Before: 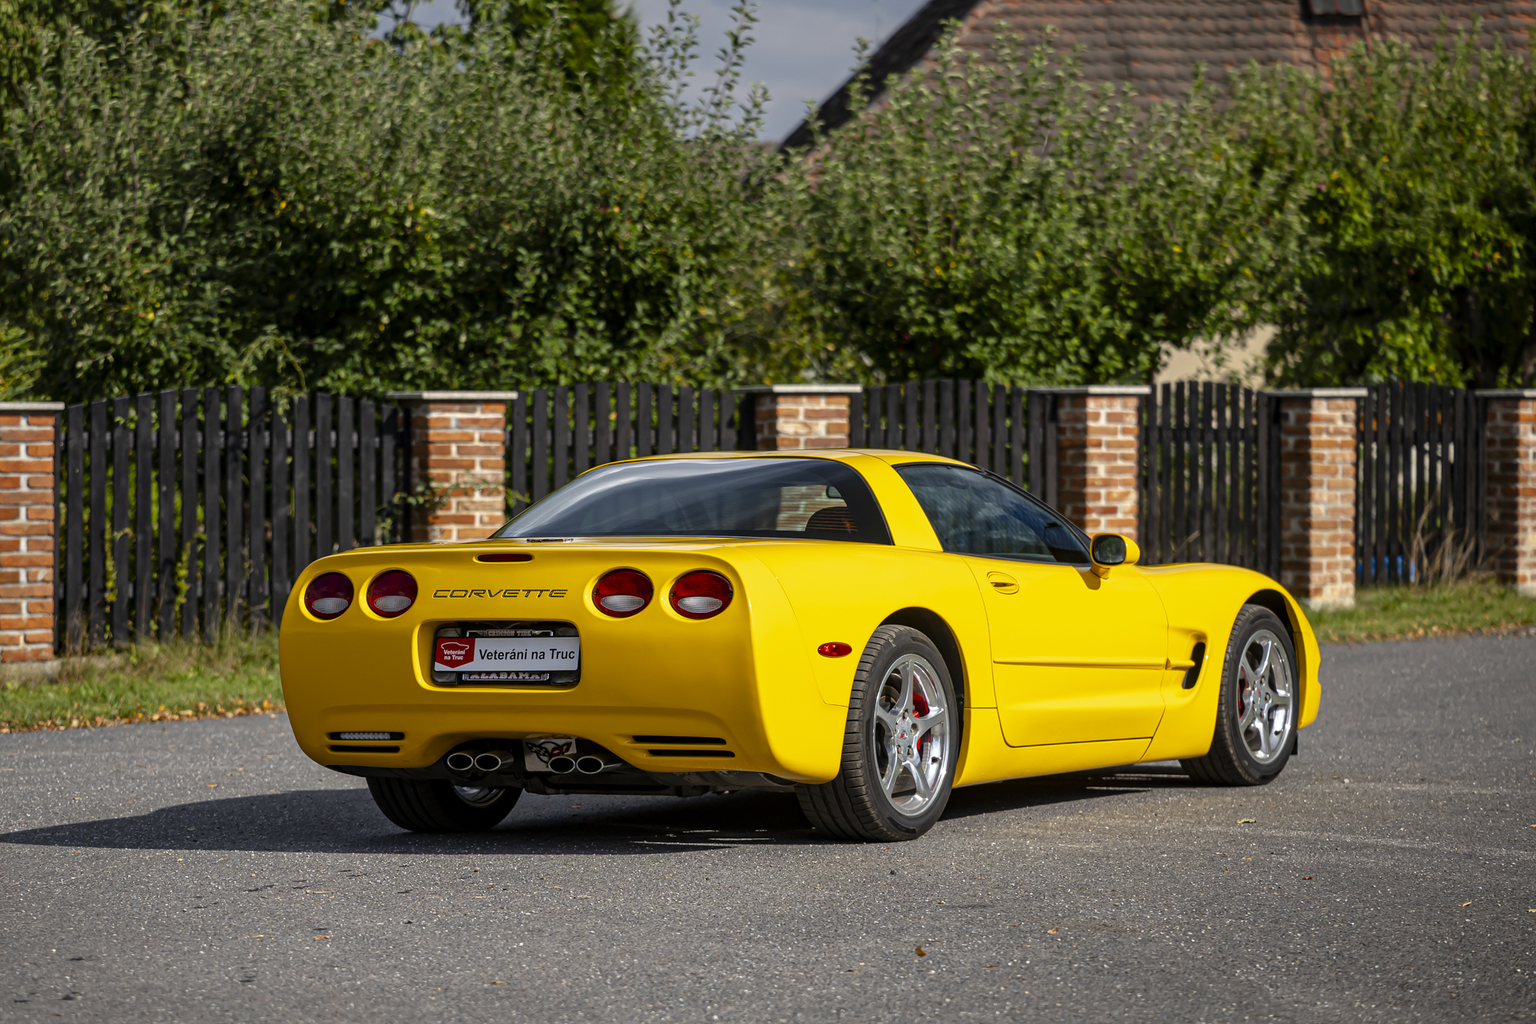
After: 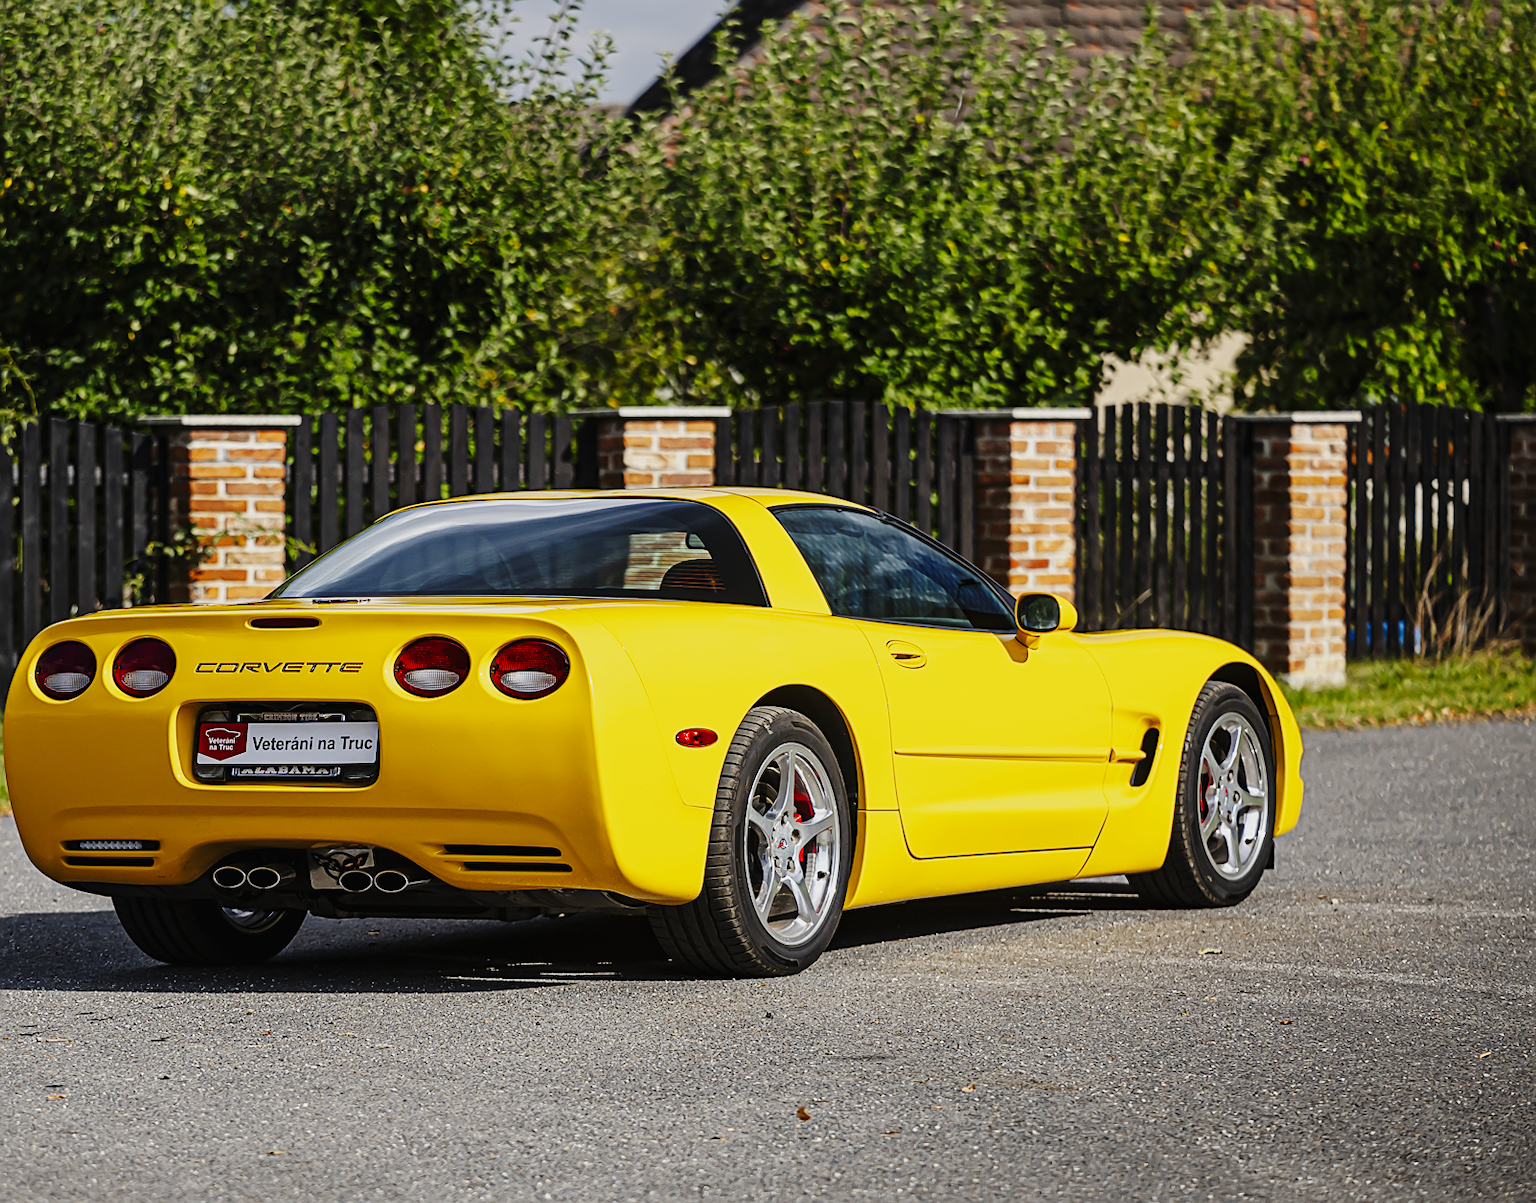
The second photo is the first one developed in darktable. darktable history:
crop and rotate: left 18.001%, top 5.774%, right 1.846%
sharpen: on, module defaults
tone curve: curves: ch0 [(0, 0.014) (0.036, 0.047) (0.15, 0.156) (0.27, 0.258) (0.511, 0.506) (0.761, 0.741) (1, 0.919)]; ch1 [(0, 0) (0.179, 0.173) (0.322, 0.32) (0.429, 0.431) (0.502, 0.5) (0.519, 0.522) (0.562, 0.575) (0.631, 0.65) (0.72, 0.692) (1, 1)]; ch2 [(0, 0) (0.29, 0.295) (0.404, 0.436) (0.497, 0.498) (0.533, 0.556) (0.599, 0.607) (0.696, 0.707) (1, 1)], preserve colors none
base curve: curves: ch0 [(0, 0) (0.036, 0.025) (0.121, 0.166) (0.206, 0.329) (0.605, 0.79) (1, 1)], exposure shift 0.01, preserve colors none
